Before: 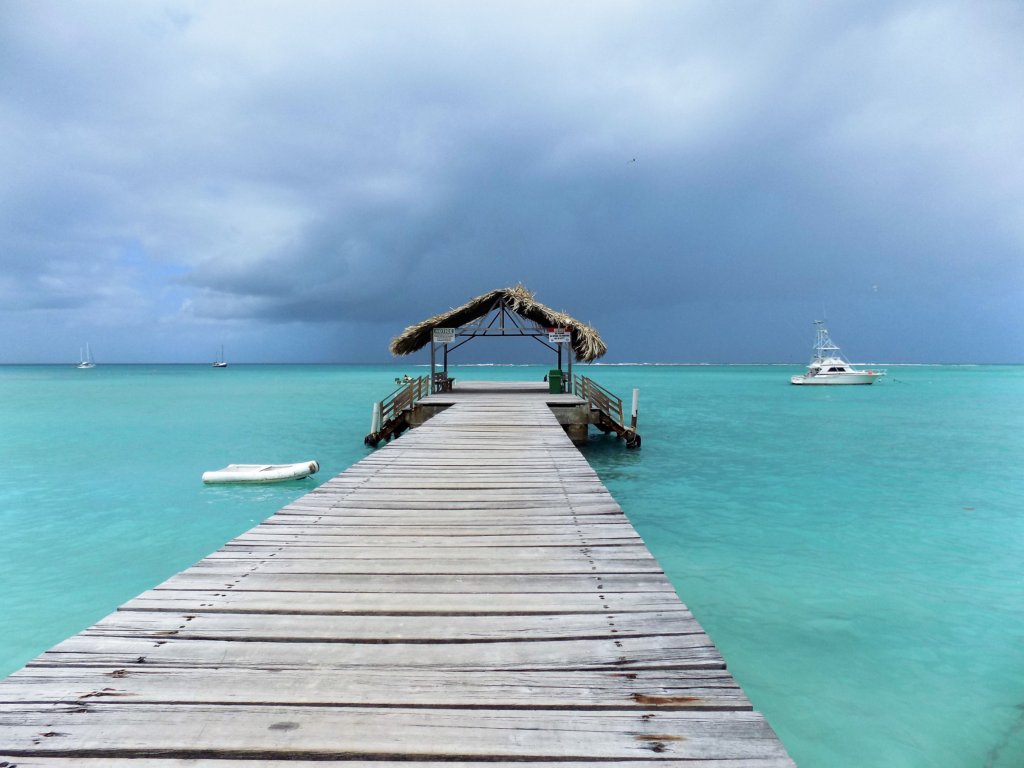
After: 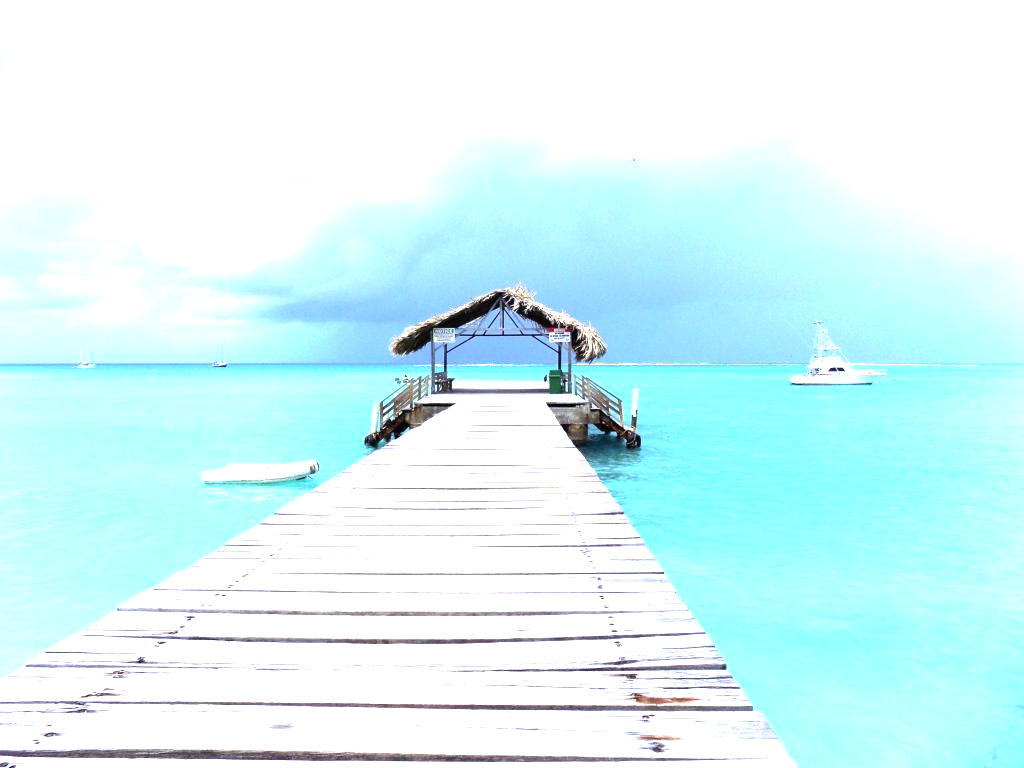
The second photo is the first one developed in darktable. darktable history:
white balance: red 1.004, blue 1.096
exposure: black level correction 0, exposure 1.741 EV, compensate exposure bias true, compensate highlight preservation false
